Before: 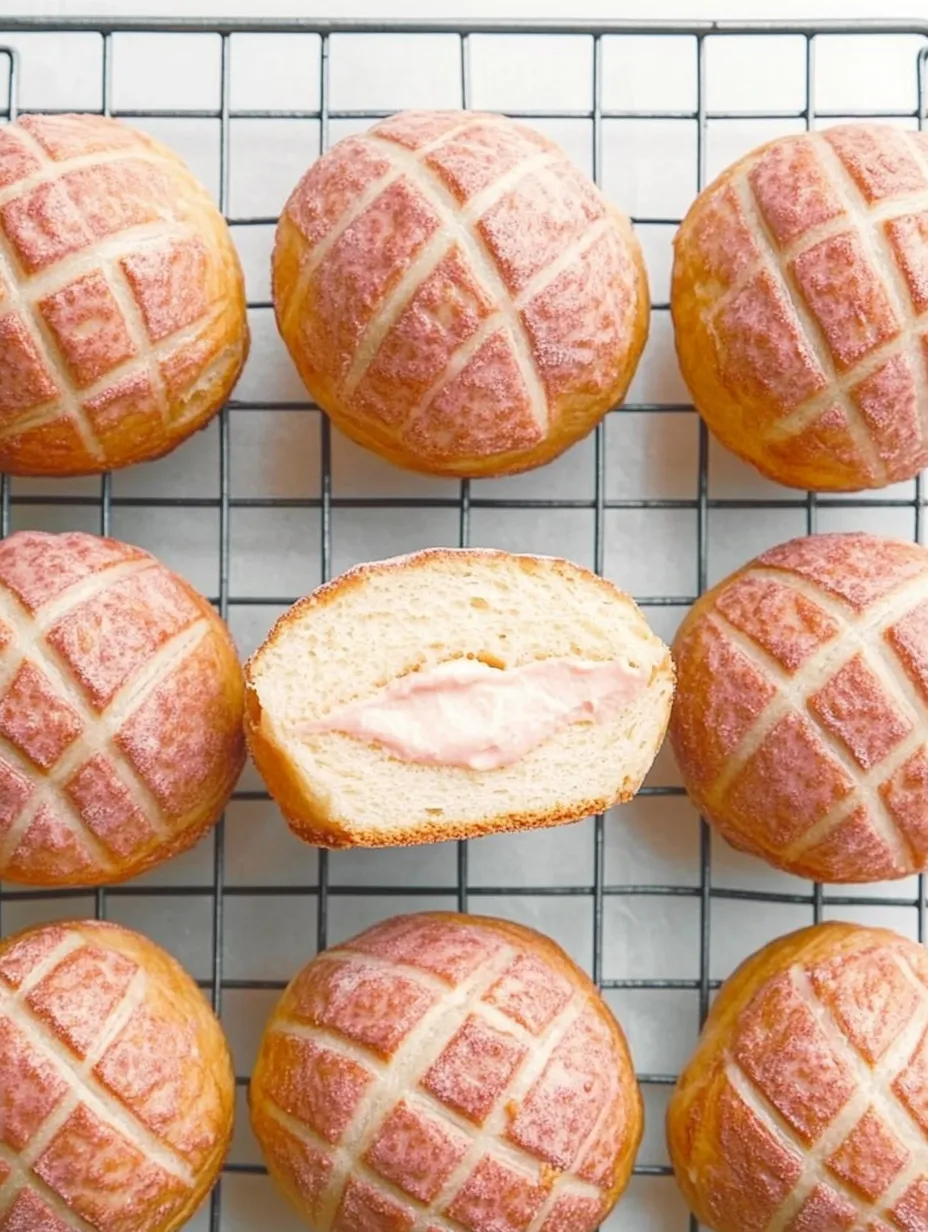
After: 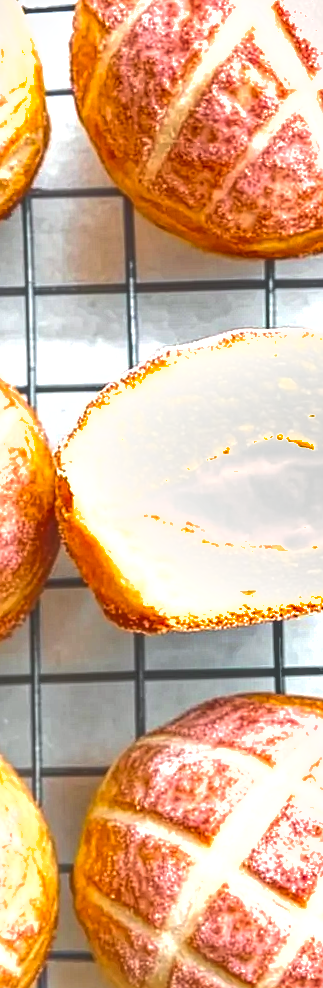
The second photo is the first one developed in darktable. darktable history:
white balance: red 0.982, blue 1.018
crop and rotate: left 21.77%, top 18.528%, right 44.676%, bottom 2.997%
shadows and highlights: shadows 43.71, white point adjustment -1.46, soften with gaussian
exposure: exposure 1.223 EV, compensate highlight preservation false
rotate and perspective: rotation -1.75°, automatic cropping off
local contrast: highlights 66%, shadows 33%, detail 166%, midtone range 0.2
sharpen: radius 1.272, amount 0.305, threshold 0
